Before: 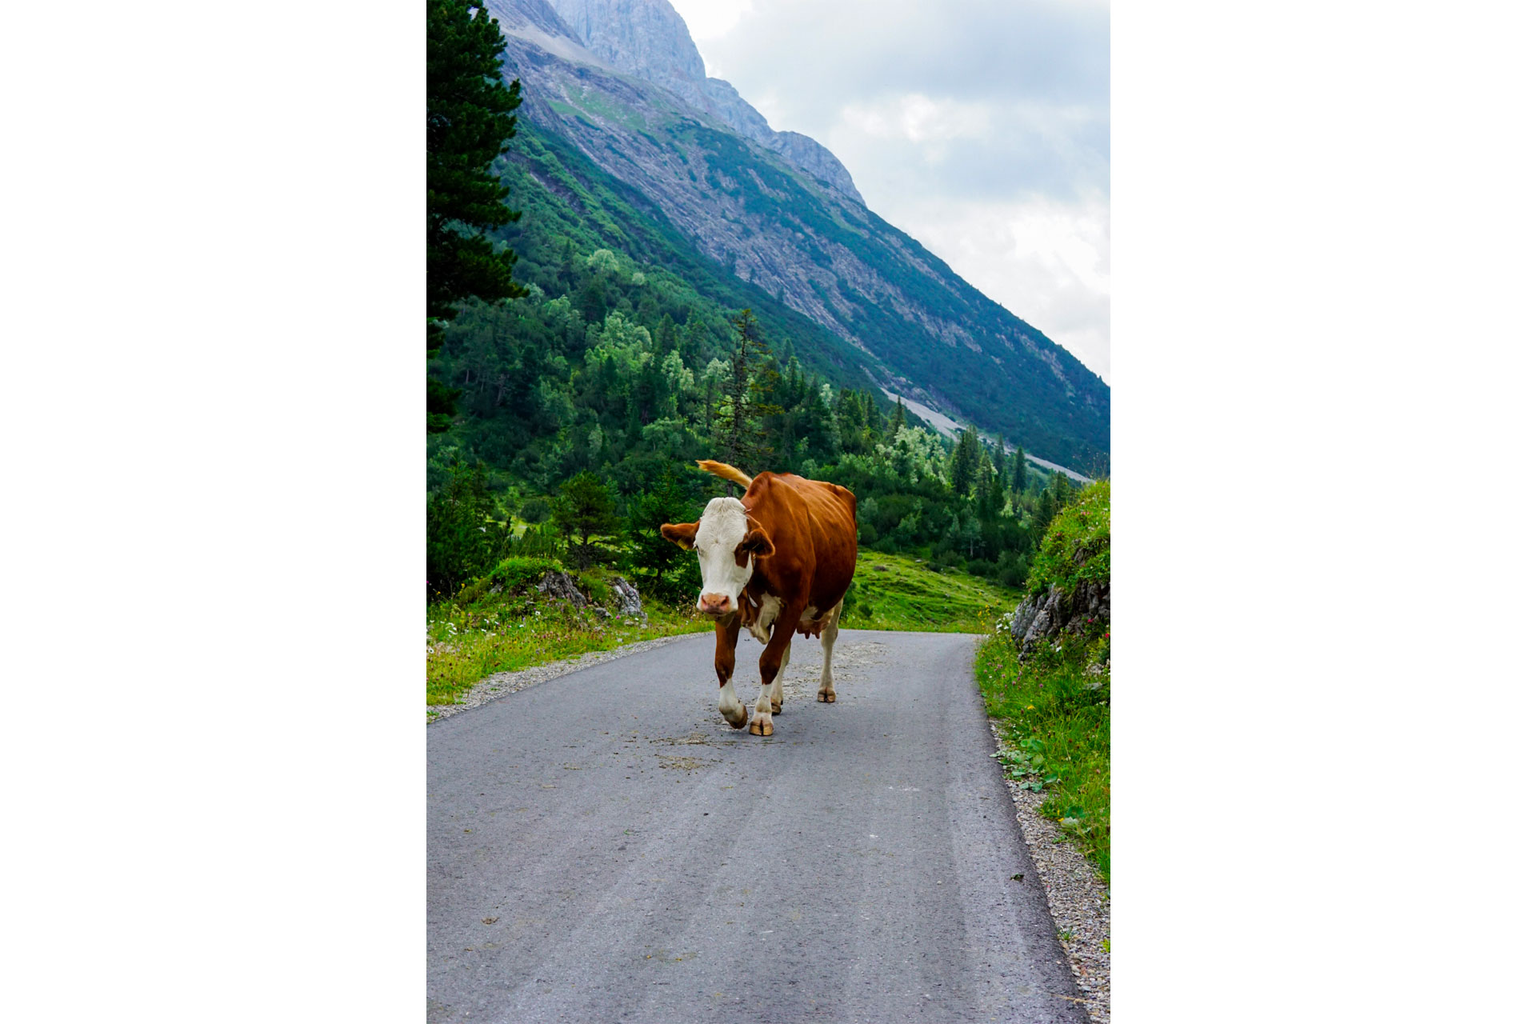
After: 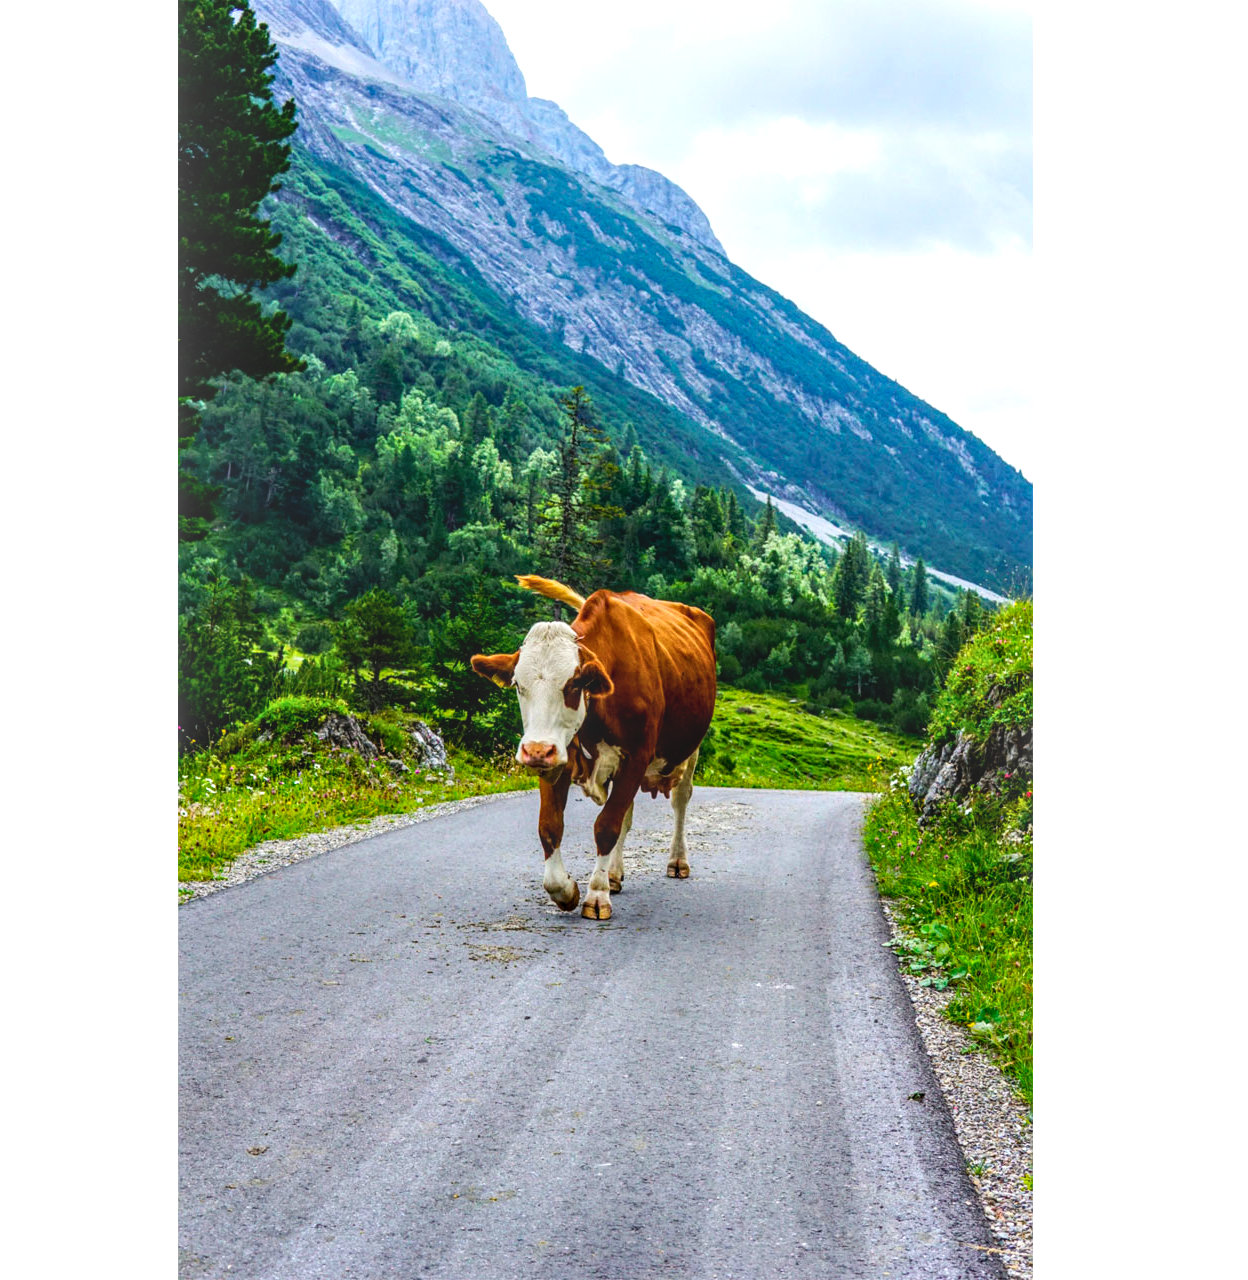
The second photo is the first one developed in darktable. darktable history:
exposure: compensate highlight preservation false
contrast brightness saturation: contrast 0.141
crop and rotate: left 18.53%, right 16.421%
tone equalizer: -8 EV -0.441 EV, -7 EV -0.419 EV, -6 EV -0.352 EV, -5 EV -0.226 EV, -3 EV 0.235 EV, -2 EV 0.333 EV, -1 EV 0.396 EV, +0 EV 0.447 EV
color balance rgb: perceptual saturation grading › global saturation 10.27%, global vibrance 14.206%
local contrast: highlights 5%, shadows 5%, detail 133%
